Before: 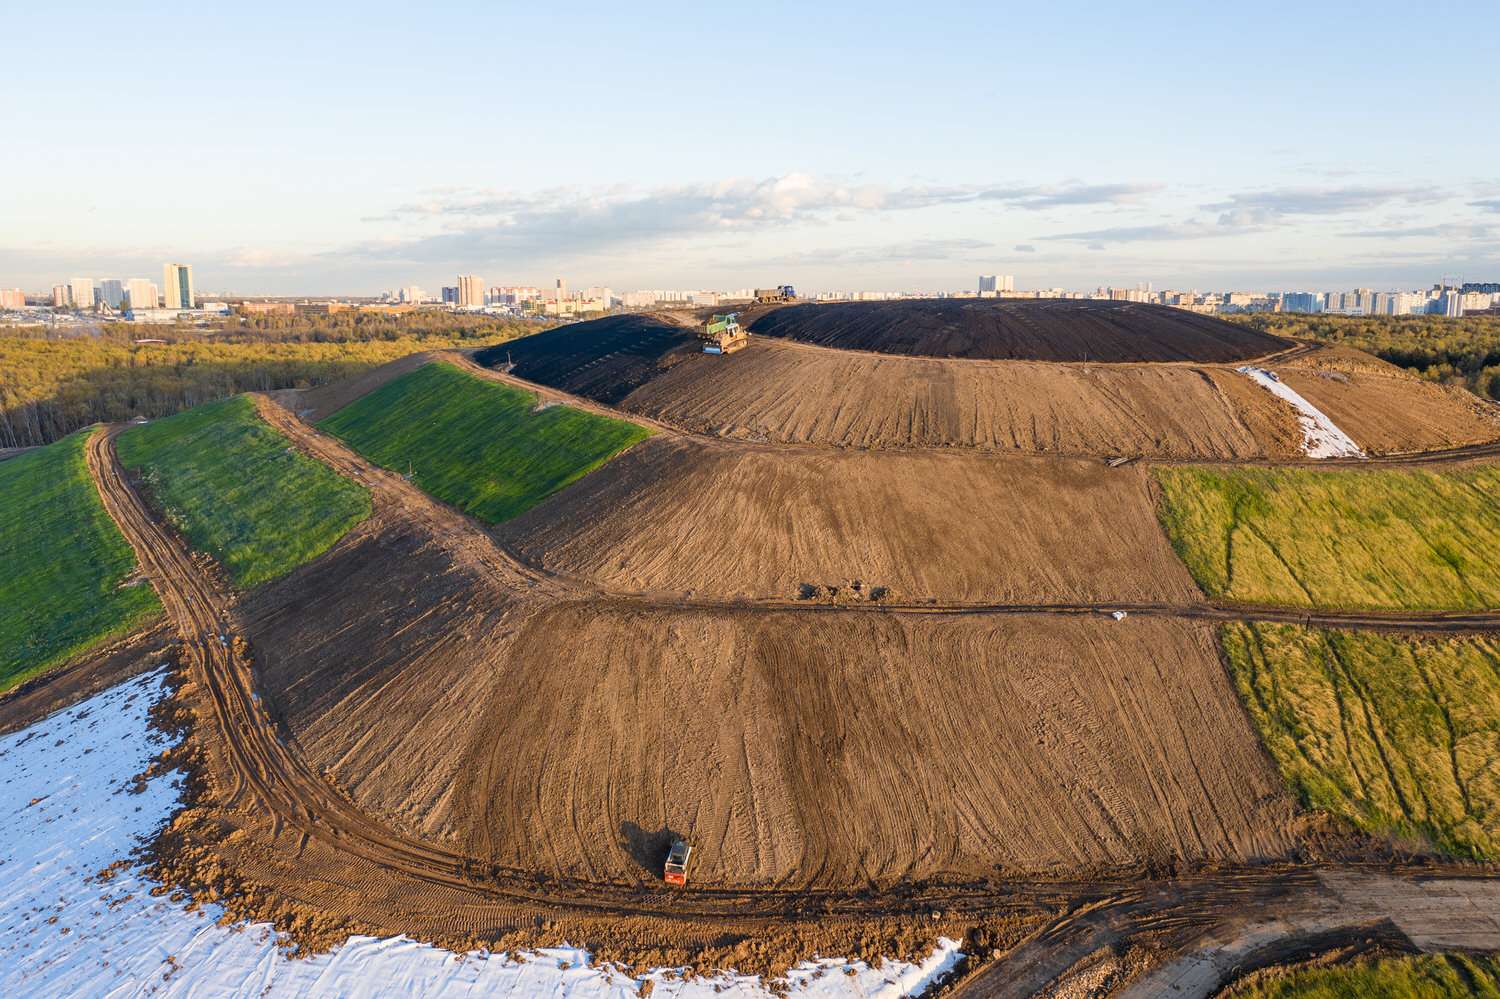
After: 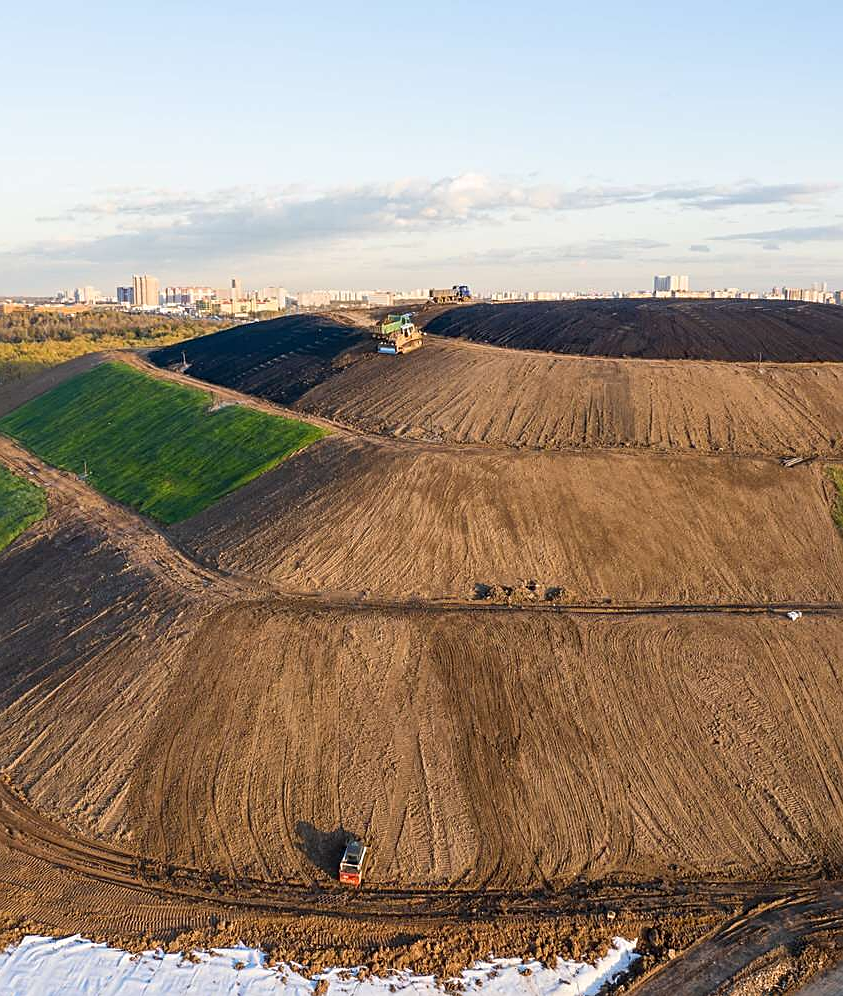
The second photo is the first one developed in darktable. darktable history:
tone equalizer: on, module defaults
sharpen: on, module defaults
crop: left 21.674%, right 22.086%
